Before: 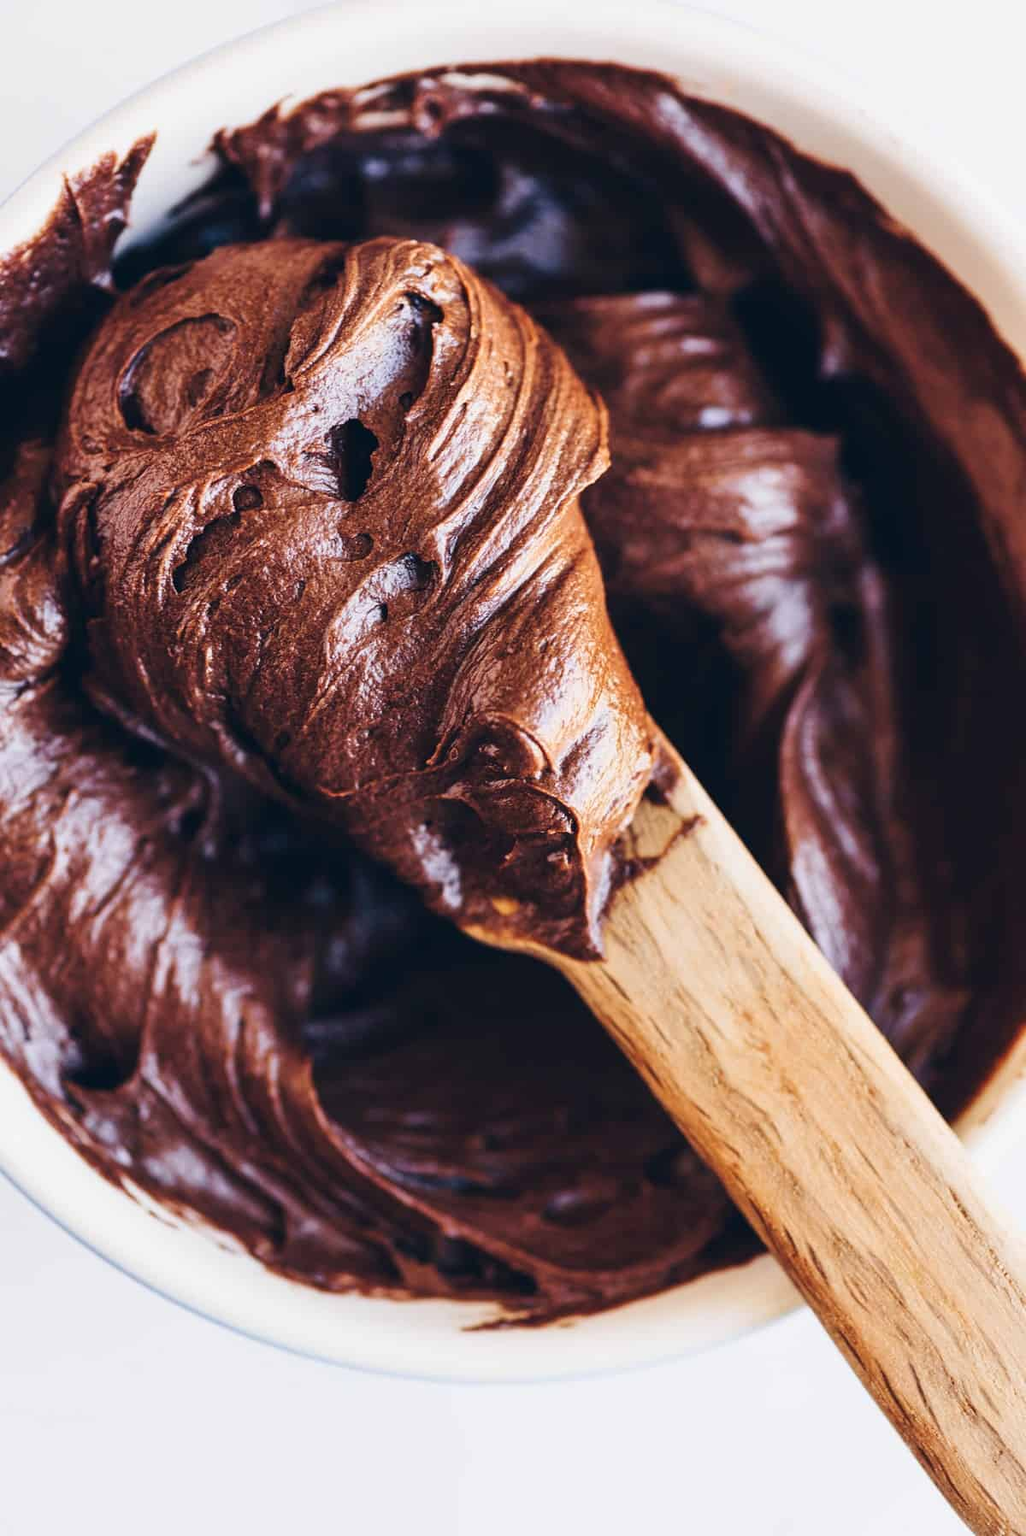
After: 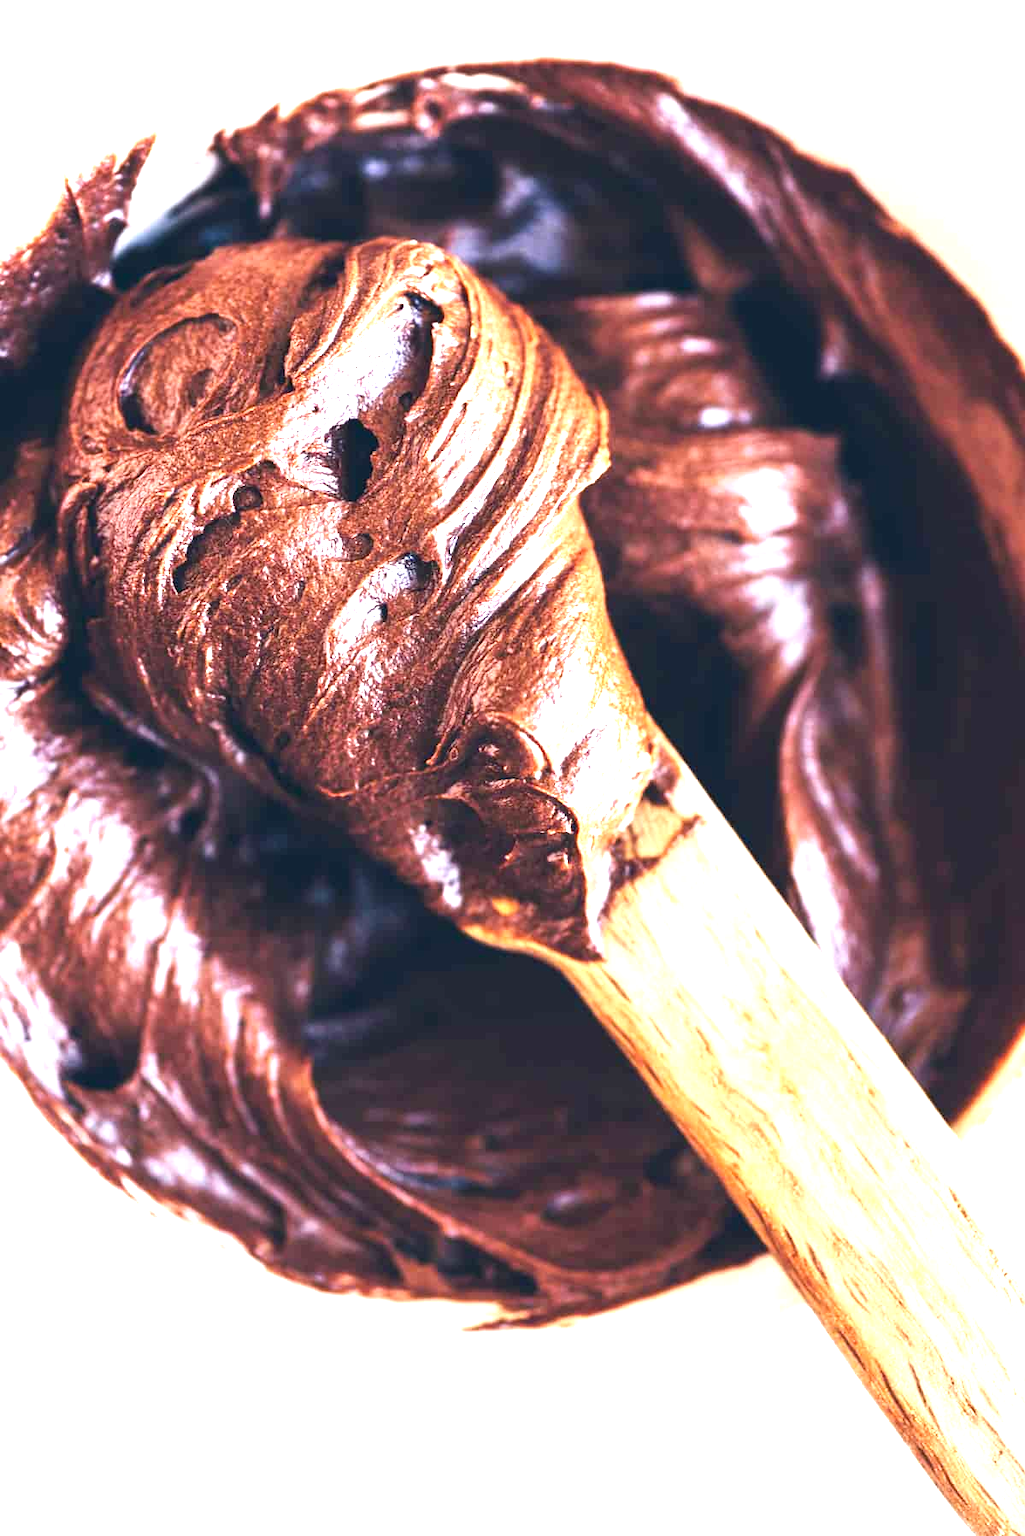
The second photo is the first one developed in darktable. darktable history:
exposure: black level correction 0, exposure 1.443 EV, compensate highlight preservation false
